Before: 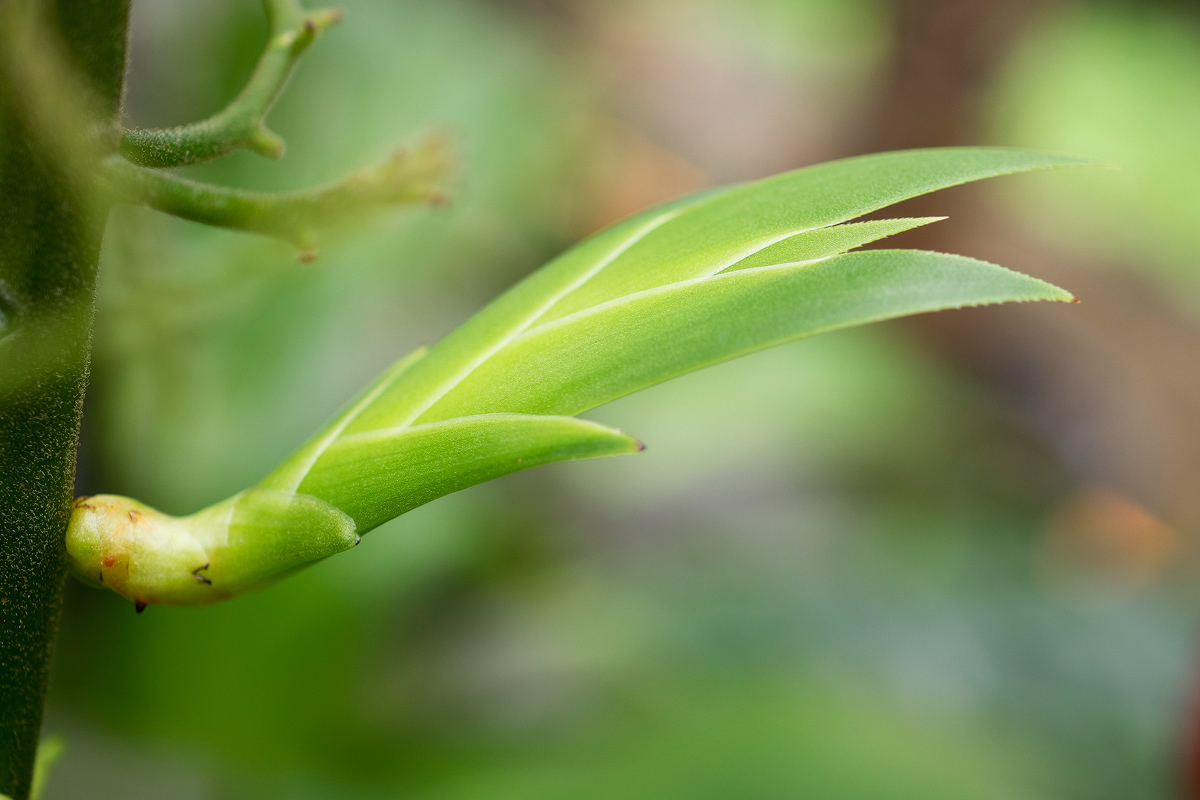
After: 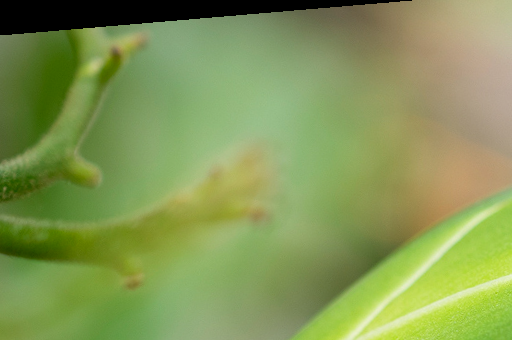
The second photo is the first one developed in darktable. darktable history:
vibrance: on, module defaults
crop: left 15.452%, top 5.459%, right 43.956%, bottom 56.62%
rotate and perspective: rotation -4.86°, automatic cropping off
